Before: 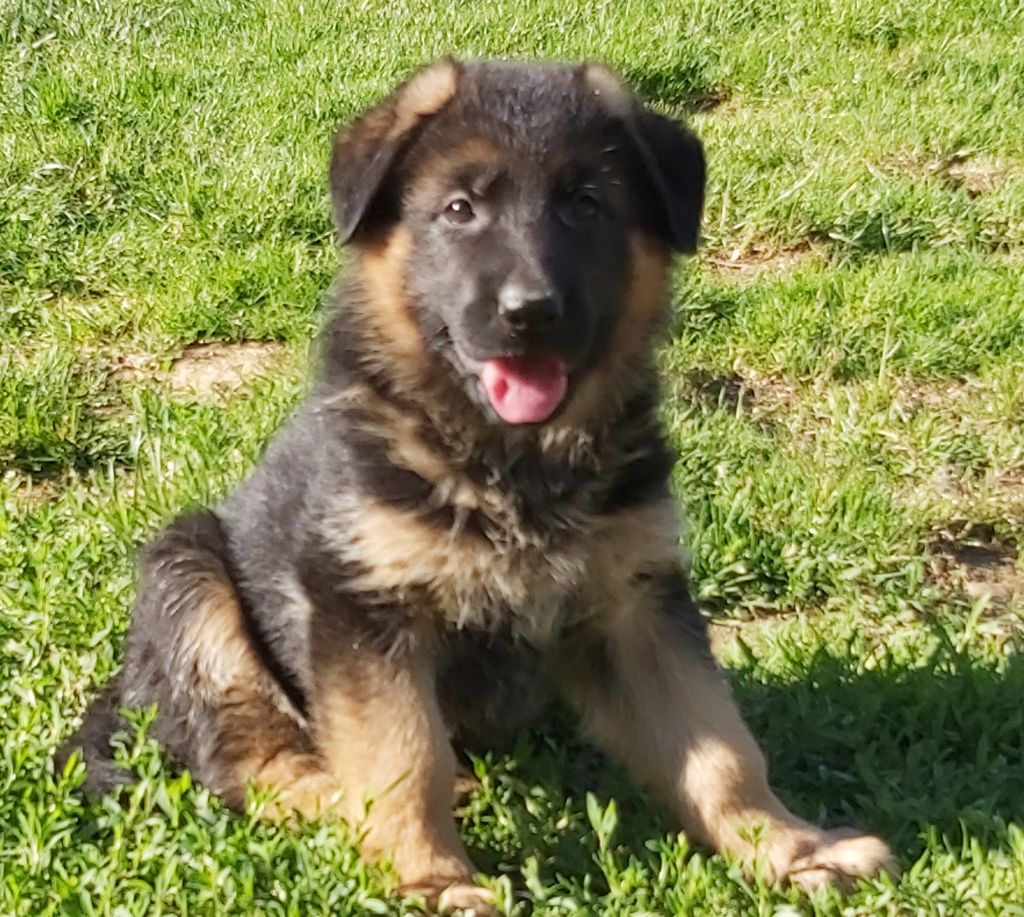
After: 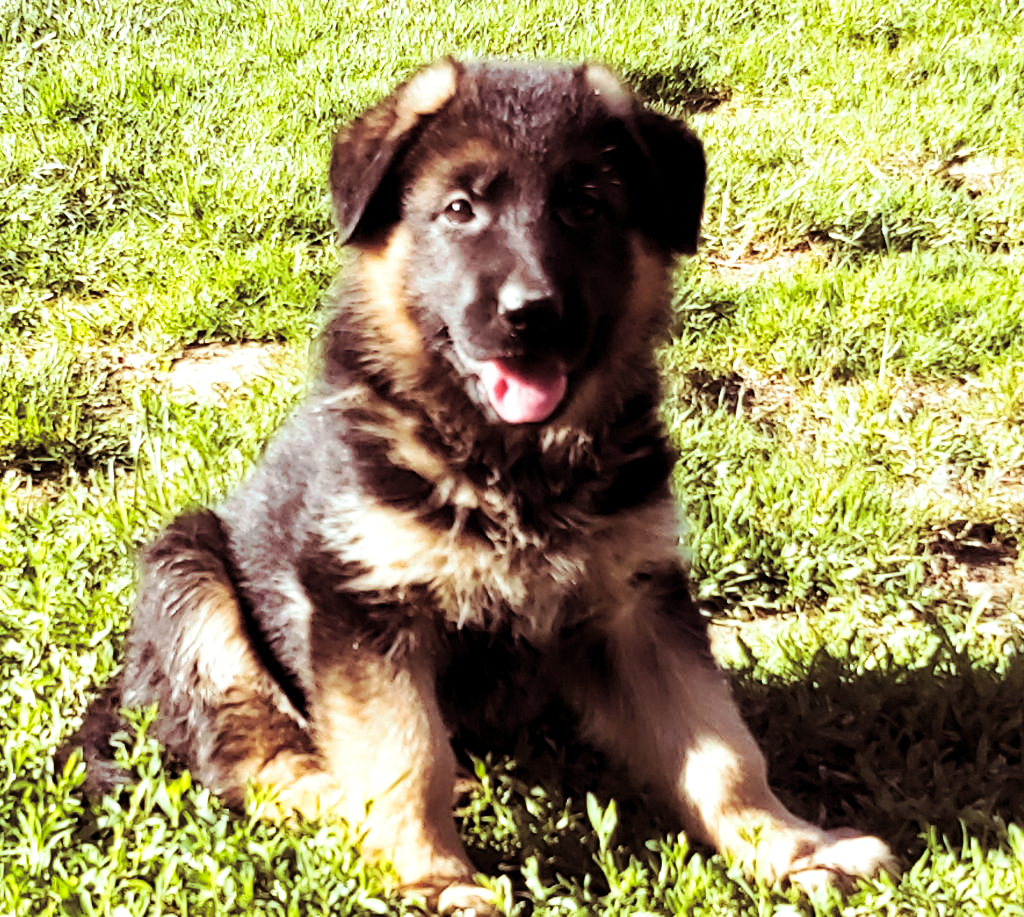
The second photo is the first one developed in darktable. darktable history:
levels: levels [0.052, 0.496, 0.908]
split-toning: highlights › hue 180°
base curve: curves: ch0 [(0, 0) (0.036, 0.025) (0.121, 0.166) (0.206, 0.329) (0.605, 0.79) (1, 1)], preserve colors none
